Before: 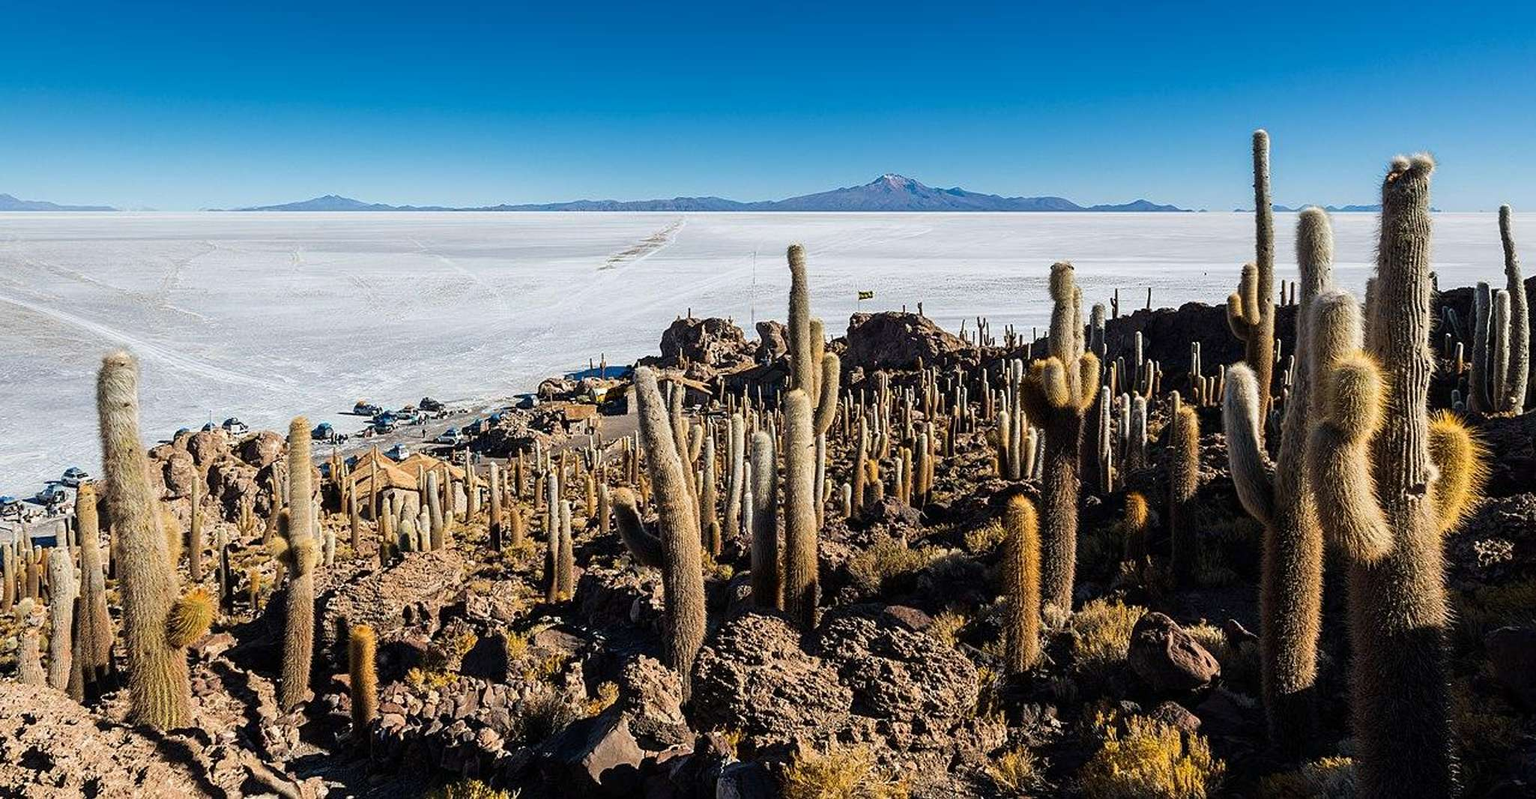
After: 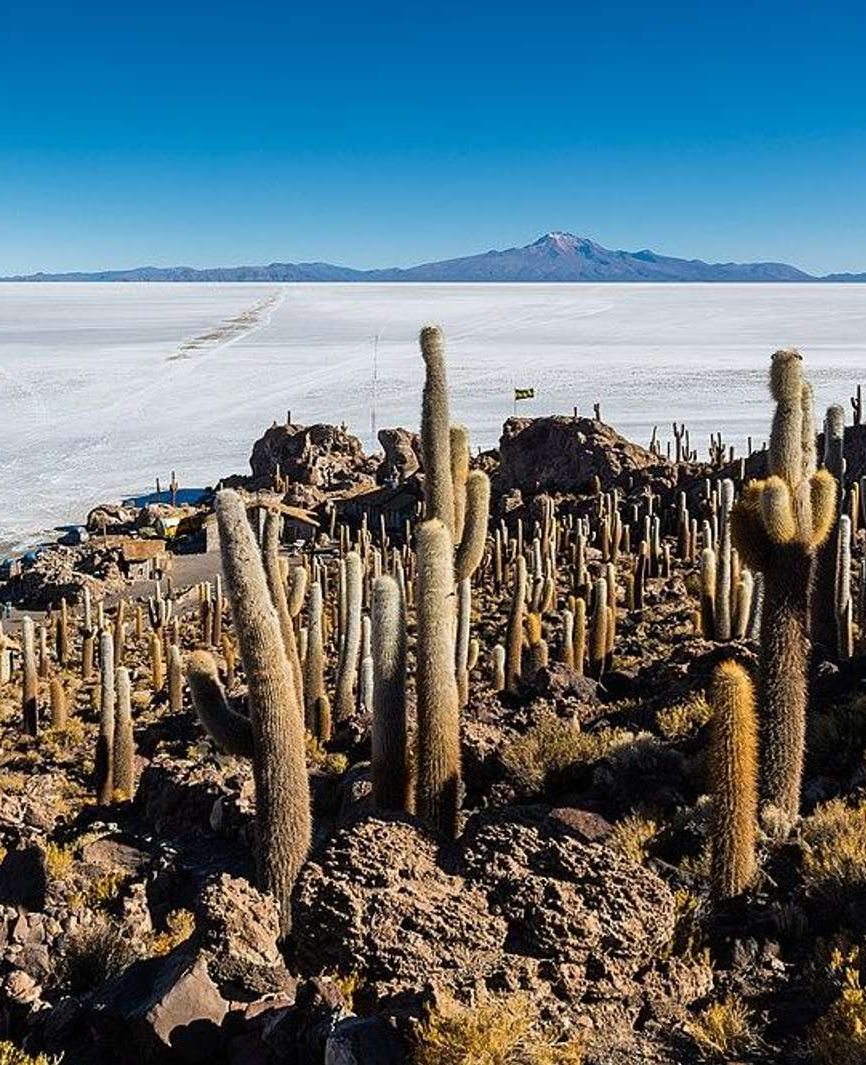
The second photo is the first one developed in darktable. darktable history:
crop: left 30.796%, right 26.913%
